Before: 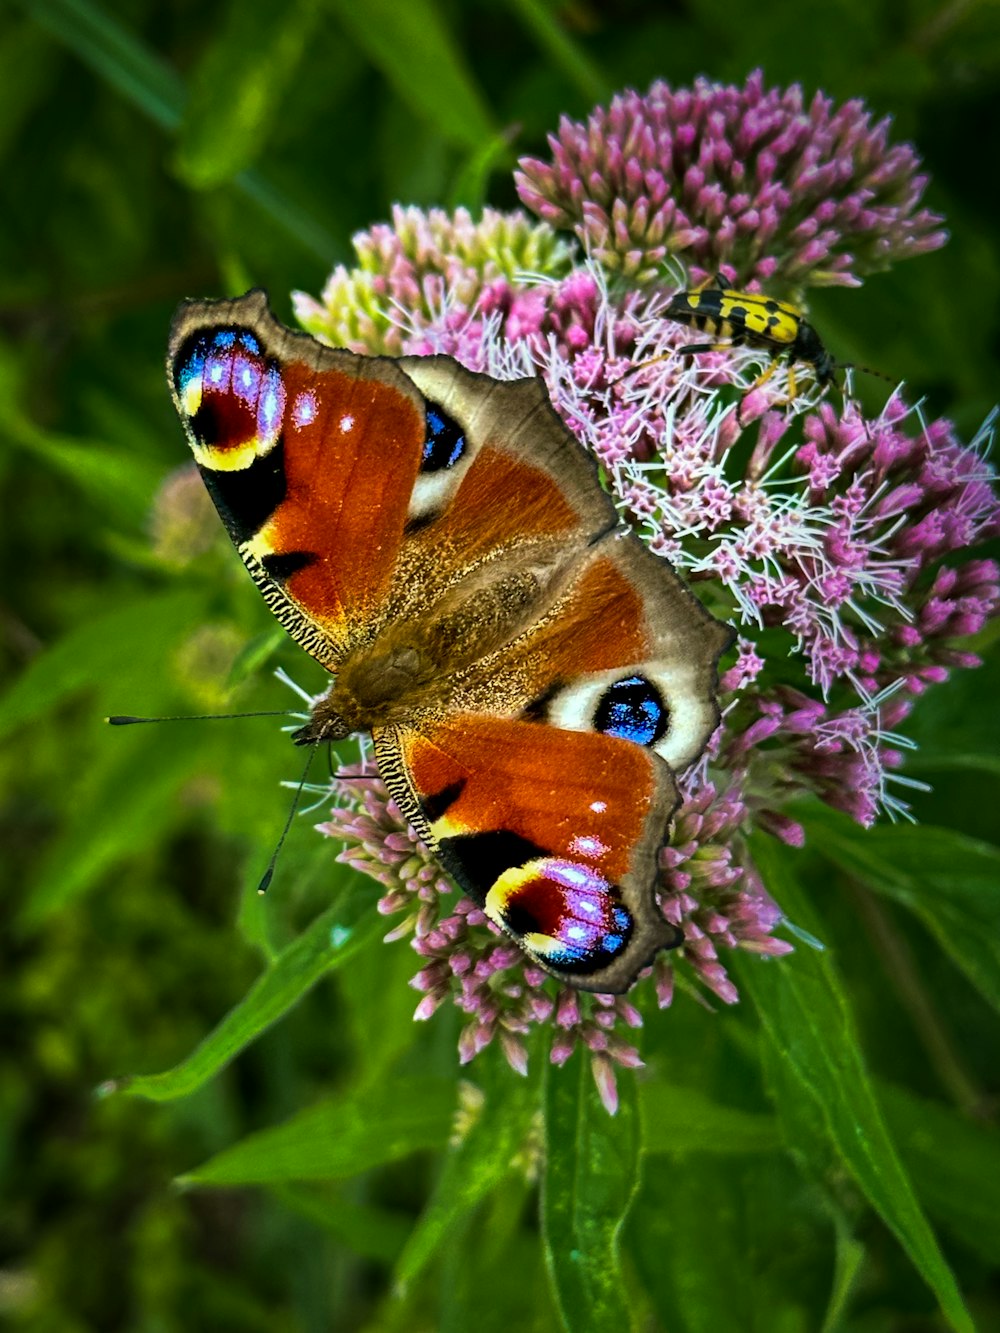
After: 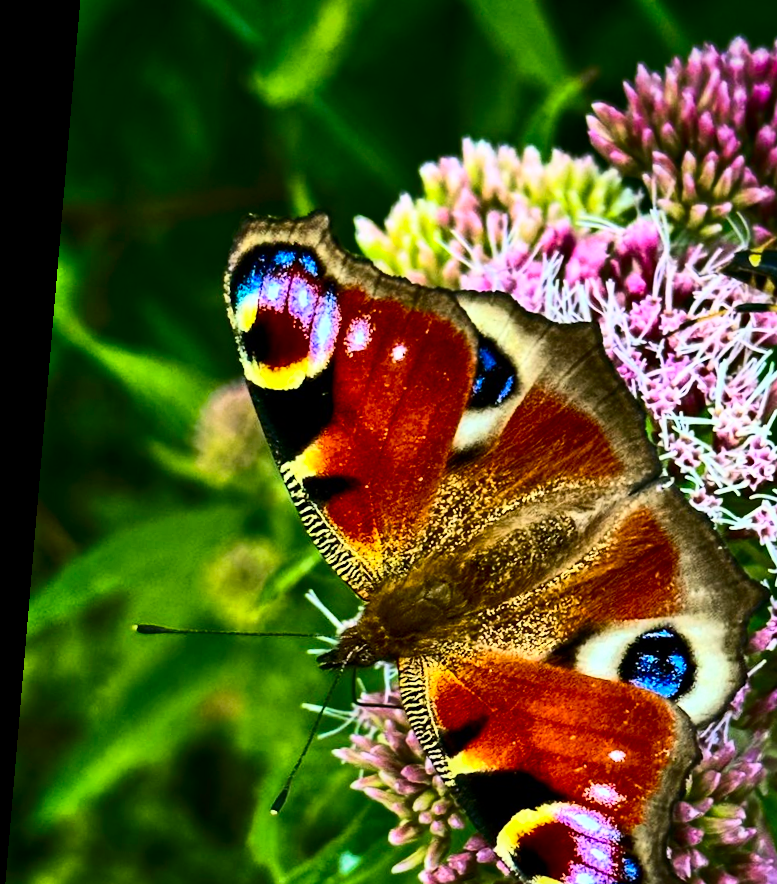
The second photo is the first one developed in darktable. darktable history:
contrast brightness saturation: contrast 0.397, brightness 0.043, saturation 0.263
shadows and highlights: soften with gaussian
crop and rotate: angle -4.85°, left 2.12%, top 7.058%, right 27.773%, bottom 30.371%
